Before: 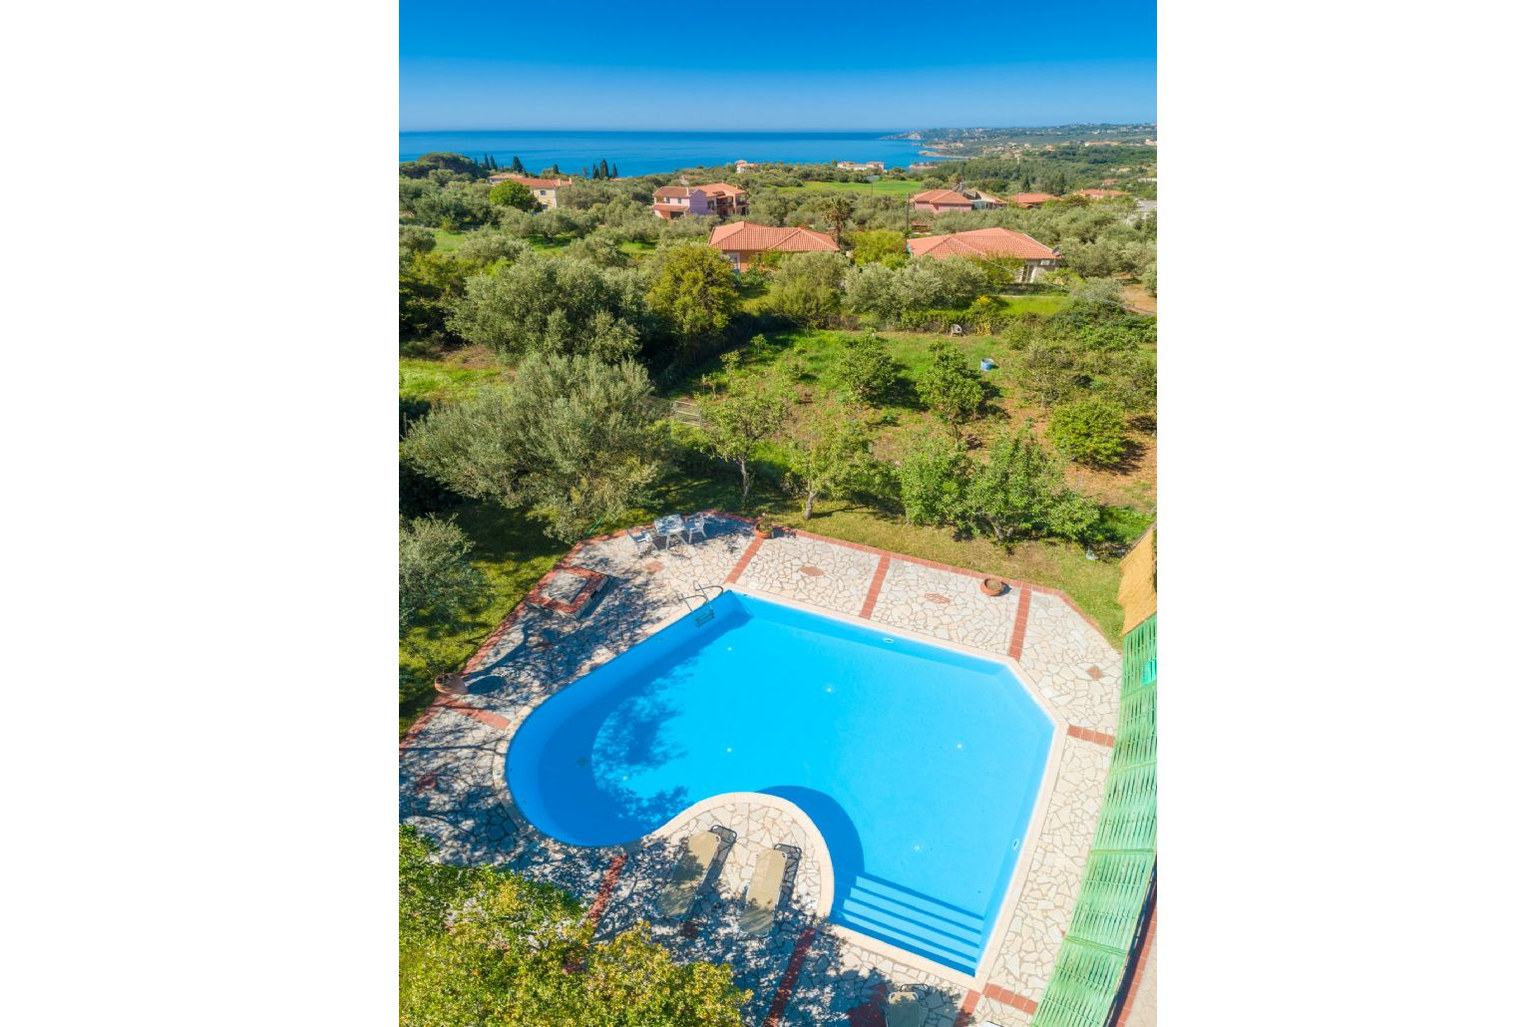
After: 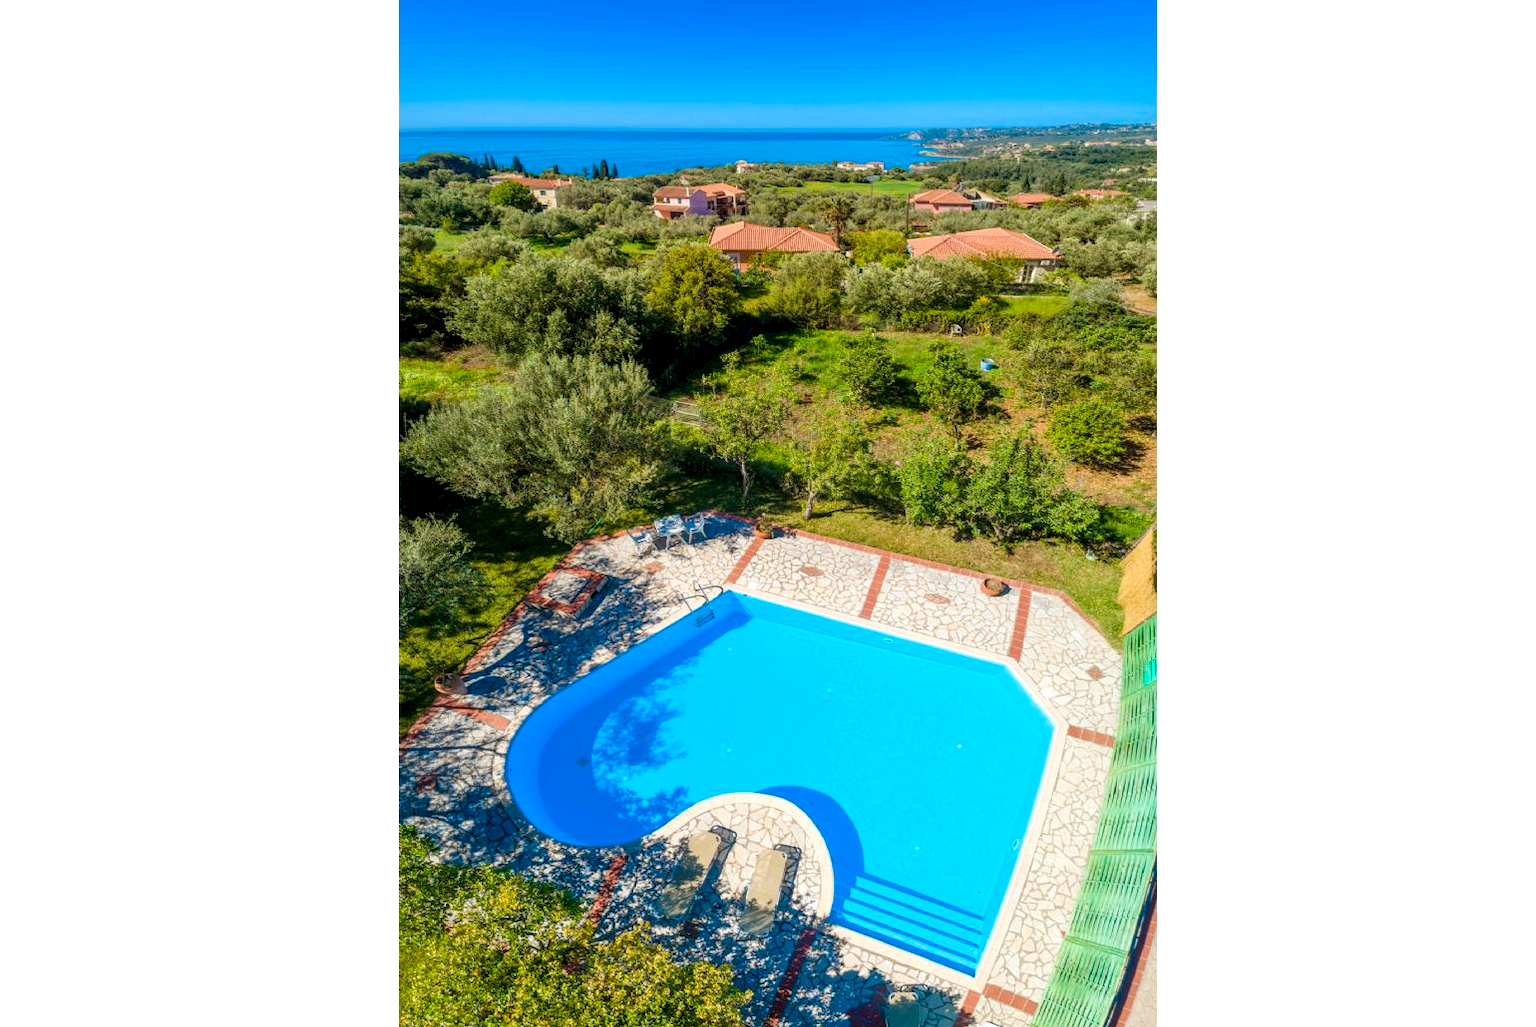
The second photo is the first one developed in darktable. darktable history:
color zones: curves: ch1 [(0.25, 0.5) (0.747, 0.71)]
local contrast: highlights 123%, shadows 126%, detail 140%, midtone range 0.254
color balance: output saturation 110%
